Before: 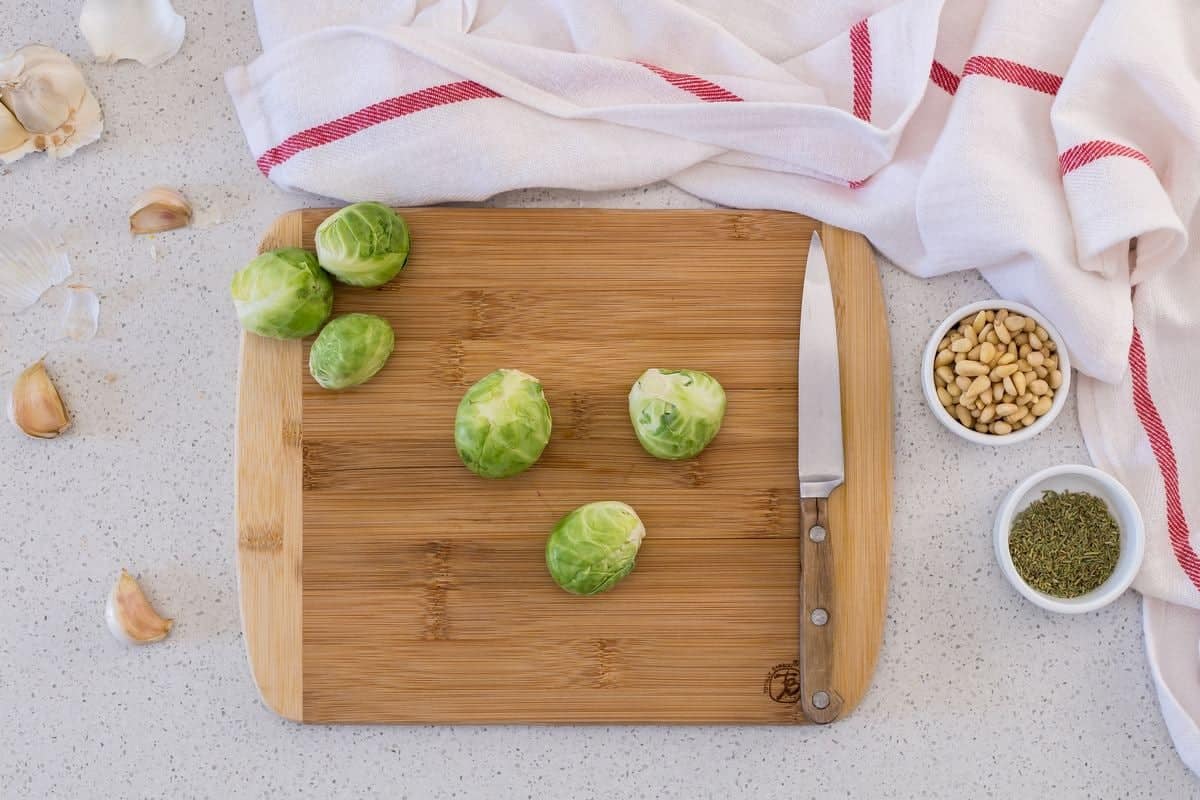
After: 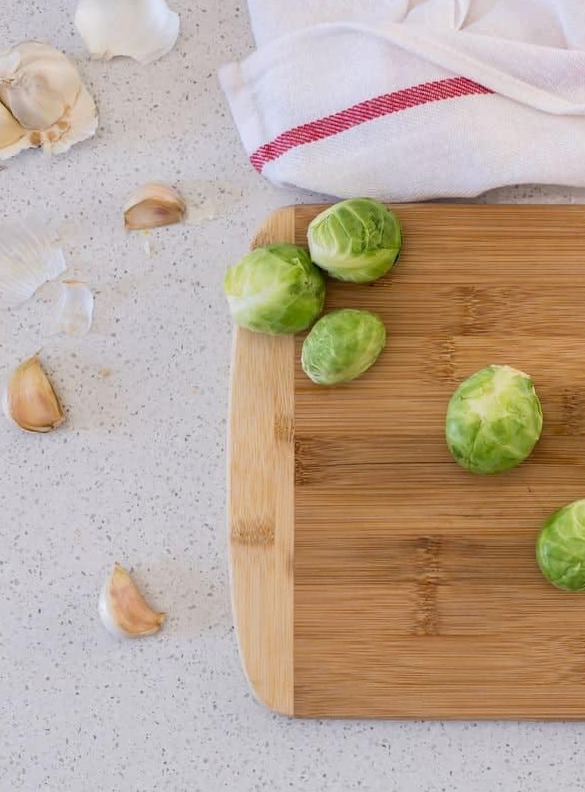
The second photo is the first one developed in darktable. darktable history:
crop and rotate: left 0%, top 0%, right 50.845%
rotate and perspective: rotation 0.192°, lens shift (horizontal) -0.015, crop left 0.005, crop right 0.996, crop top 0.006, crop bottom 0.99
